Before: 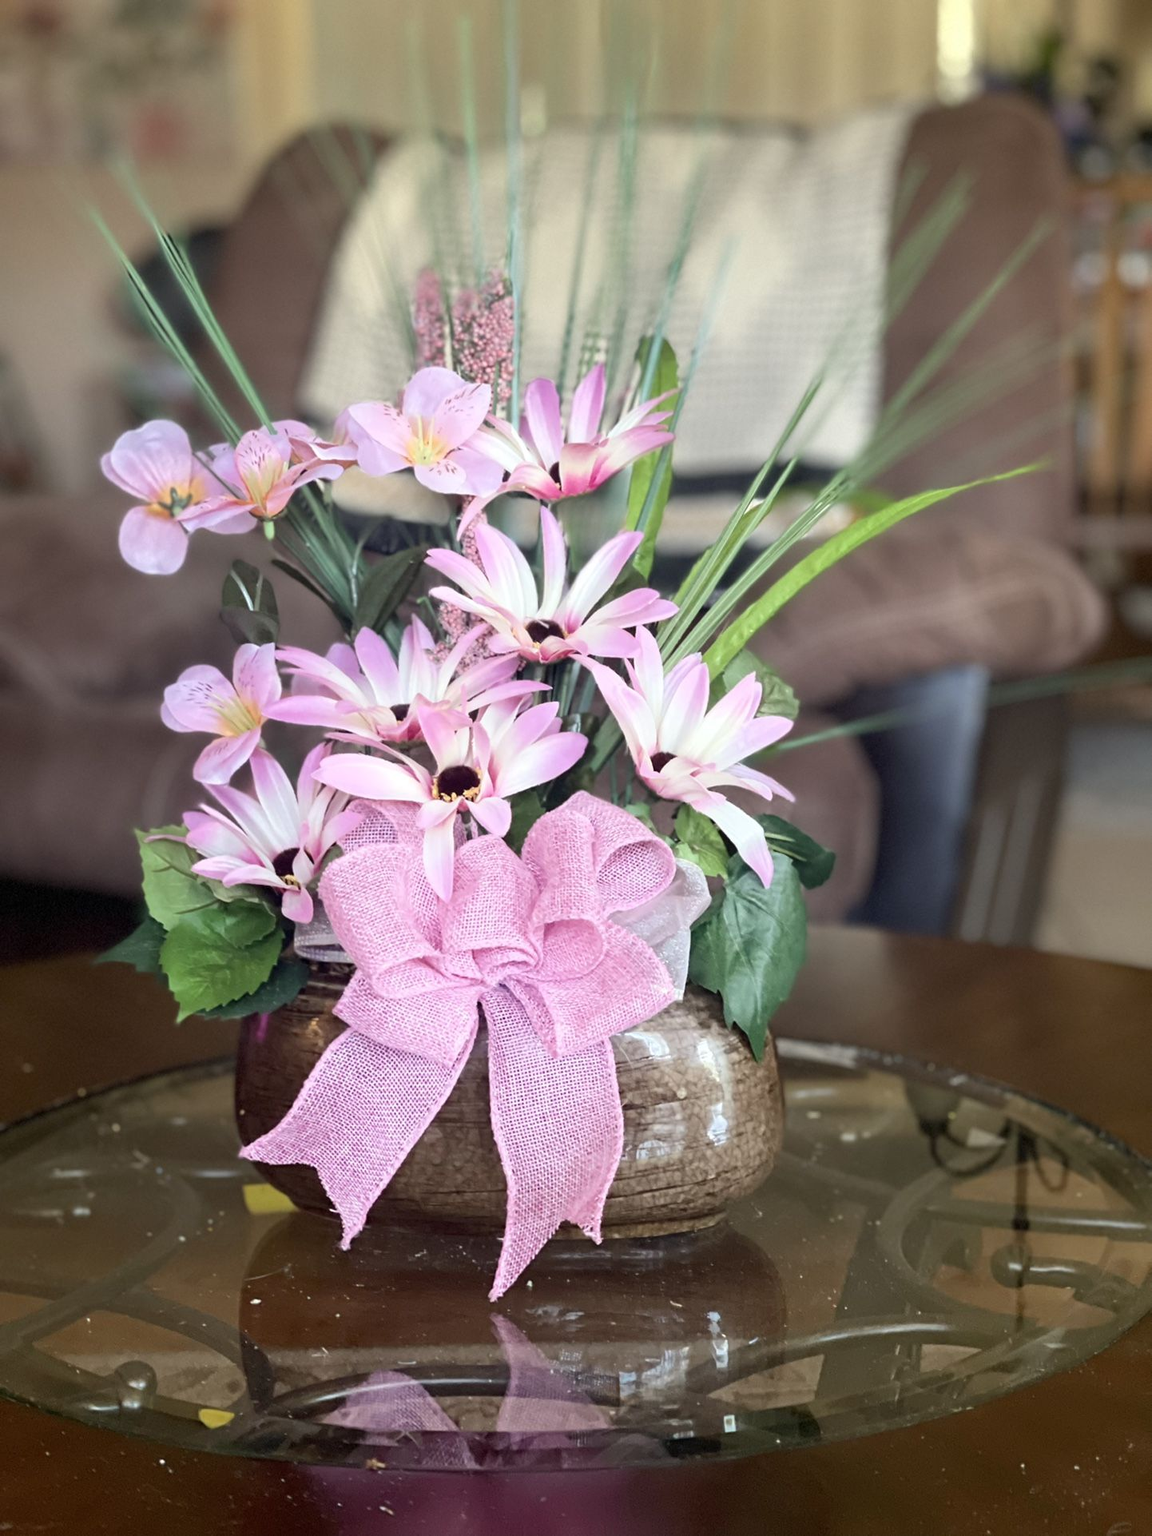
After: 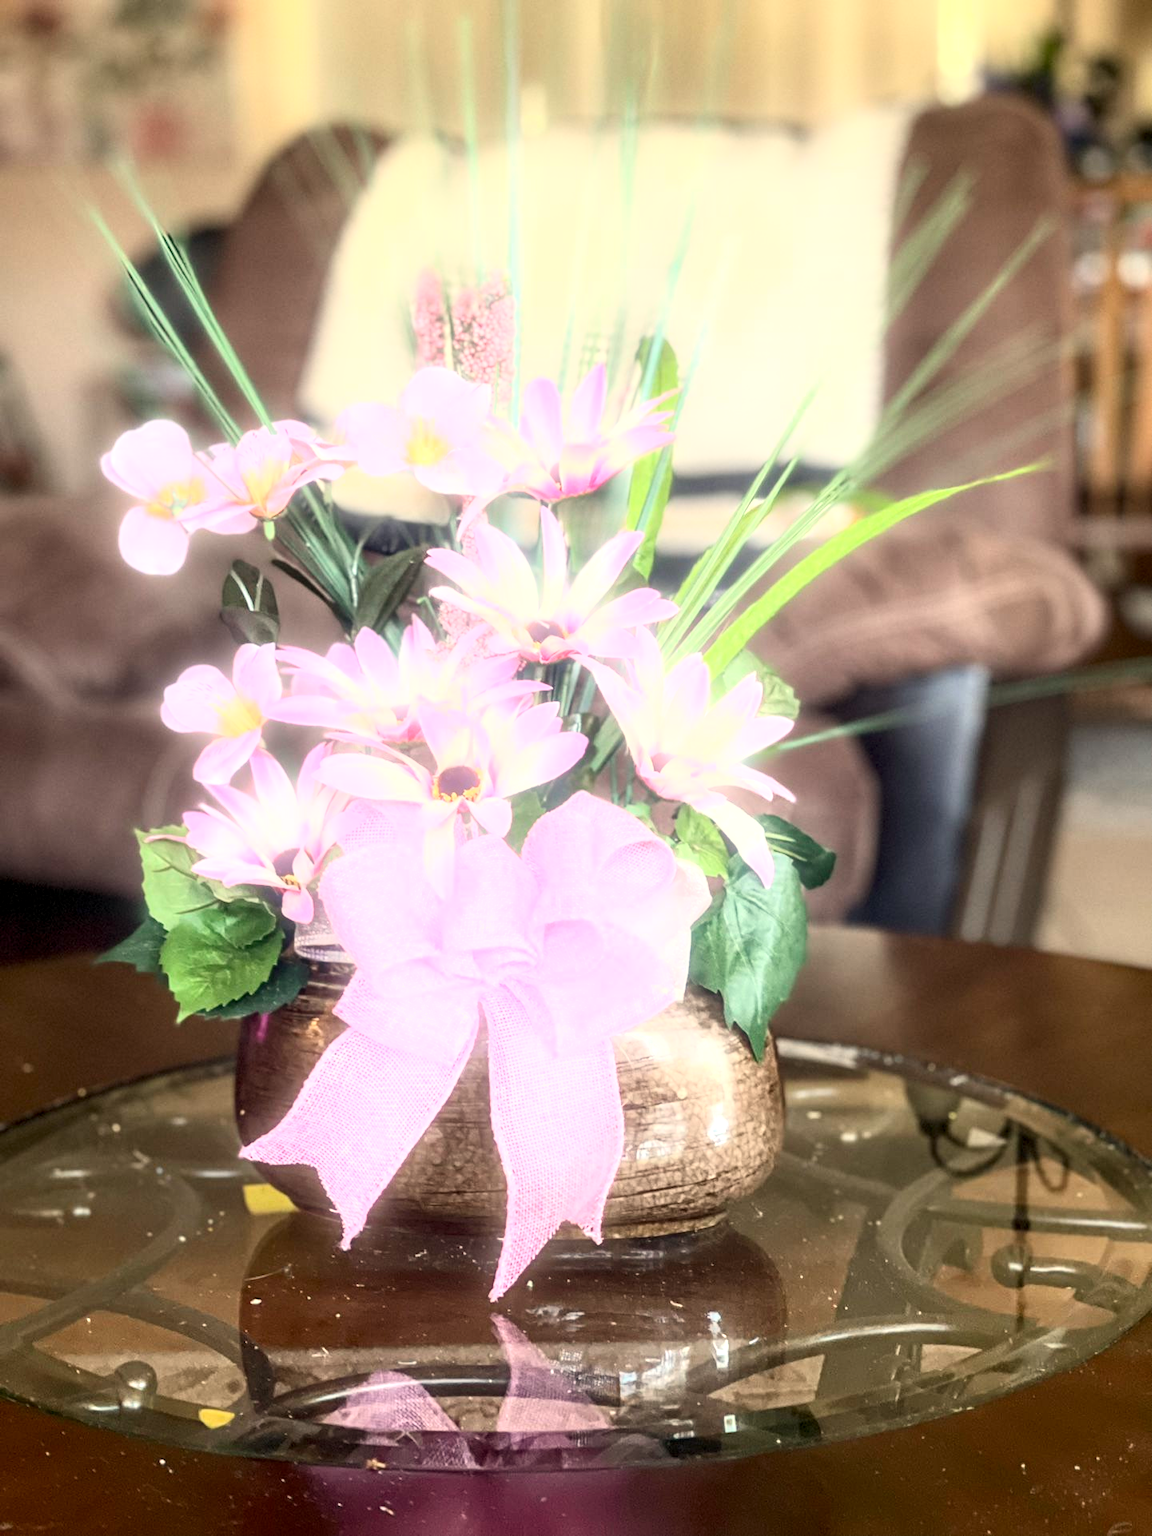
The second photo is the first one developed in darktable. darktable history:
contrast brightness saturation: contrast 0.24, brightness 0.09
local contrast: detail 130%
bloom: size 5%, threshold 95%, strength 15%
exposure: black level correction 0, exposure 0.4 EV, compensate exposure bias true, compensate highlight preservation false
white balance: red 1.045, blue 0.932
